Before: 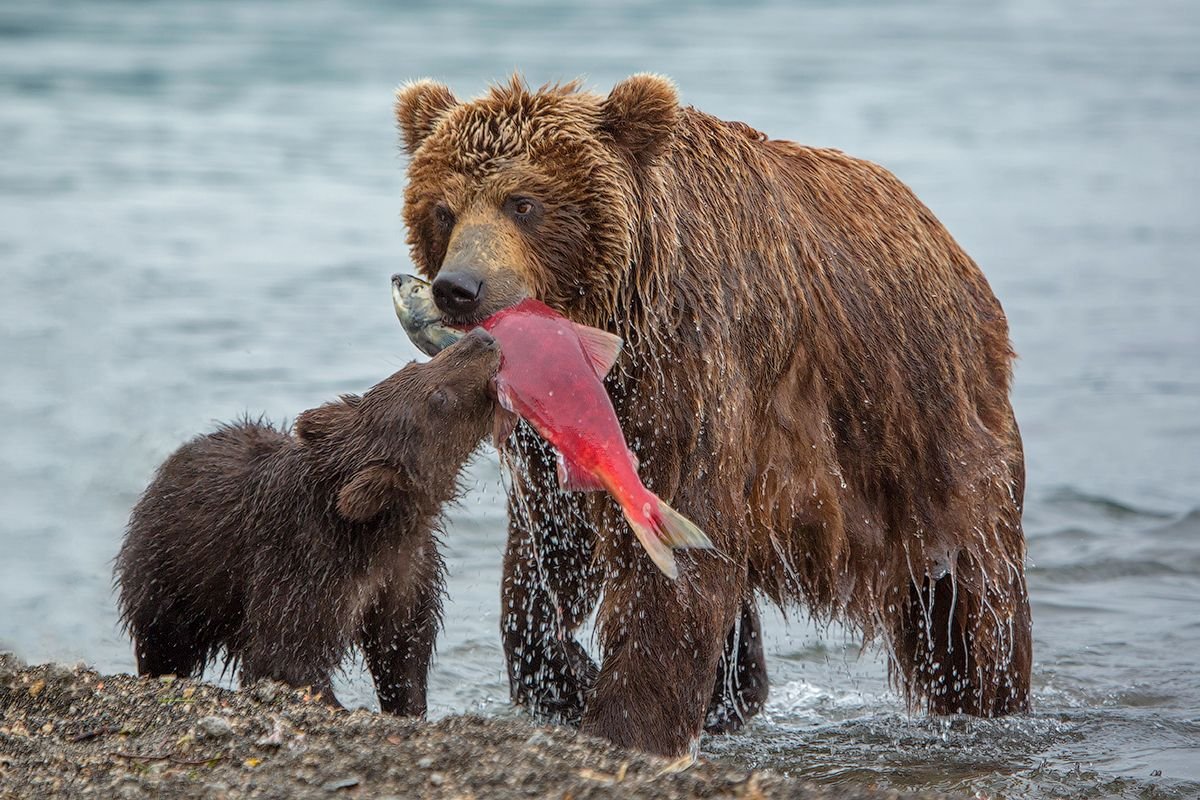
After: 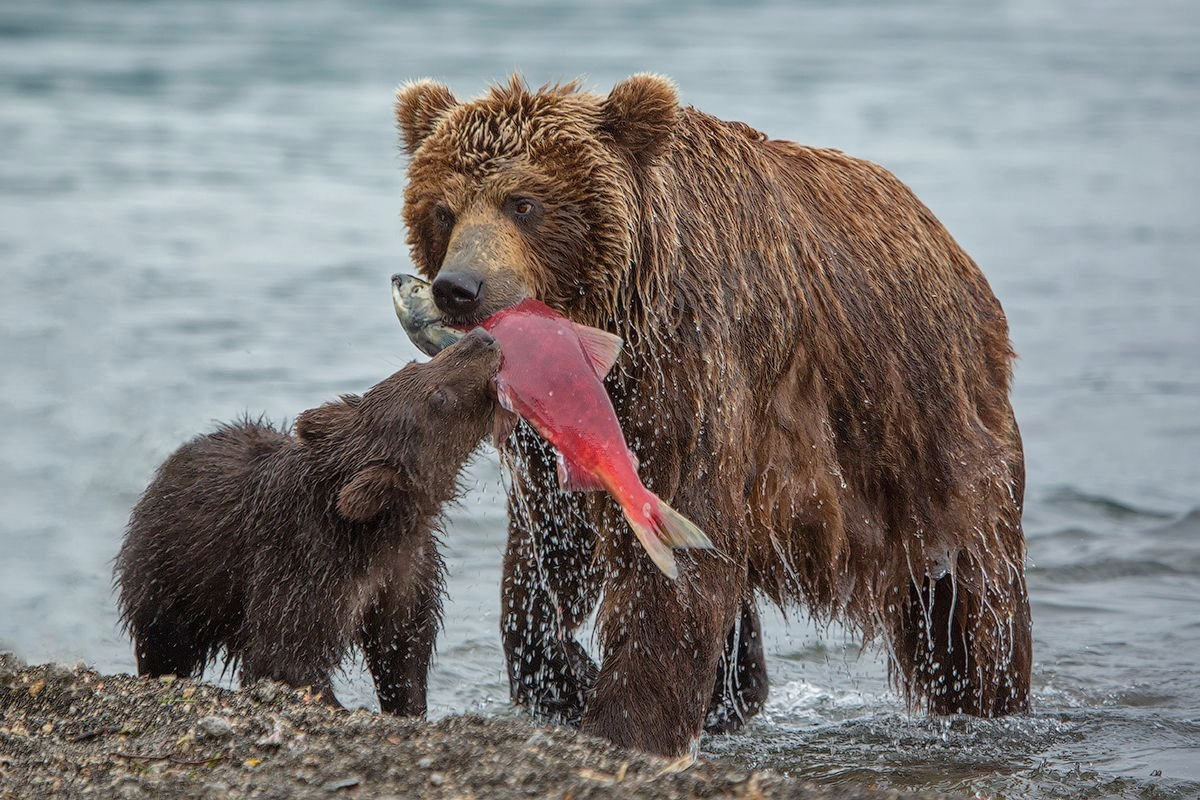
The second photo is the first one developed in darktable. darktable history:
contrast brightness saturation: contrast -0.076, brightness -0.032, saturation -0.11
local contrast: mode bilateral grid, contrast 20, coarseness 50, detail 121%, midtone range 0.2
